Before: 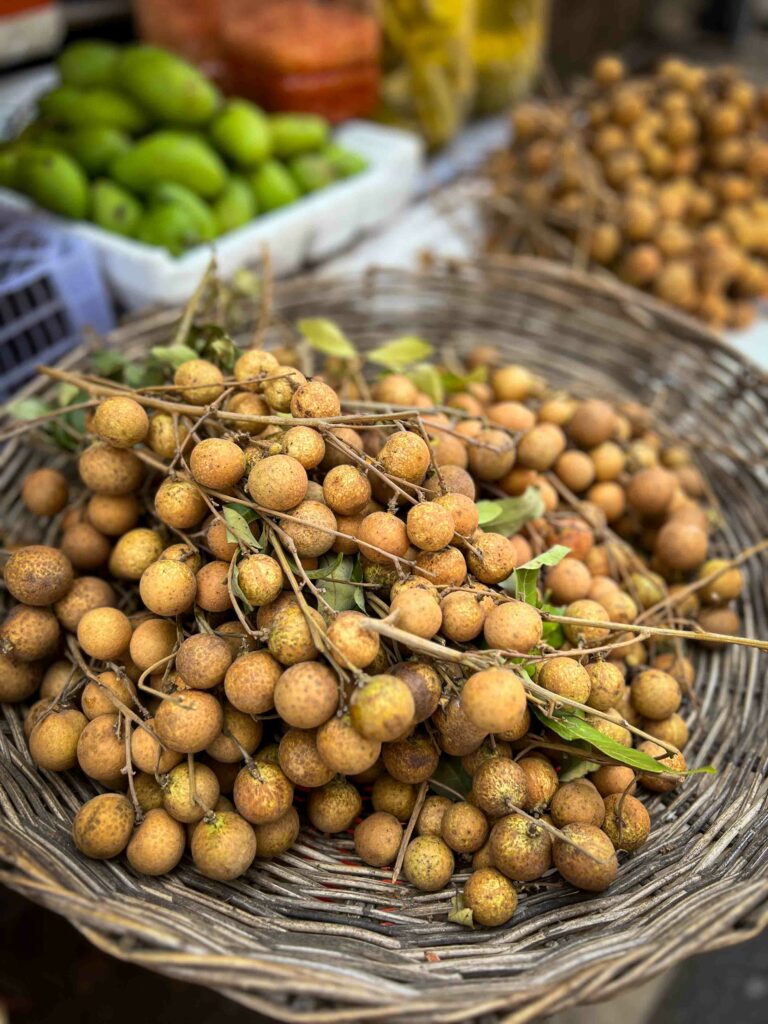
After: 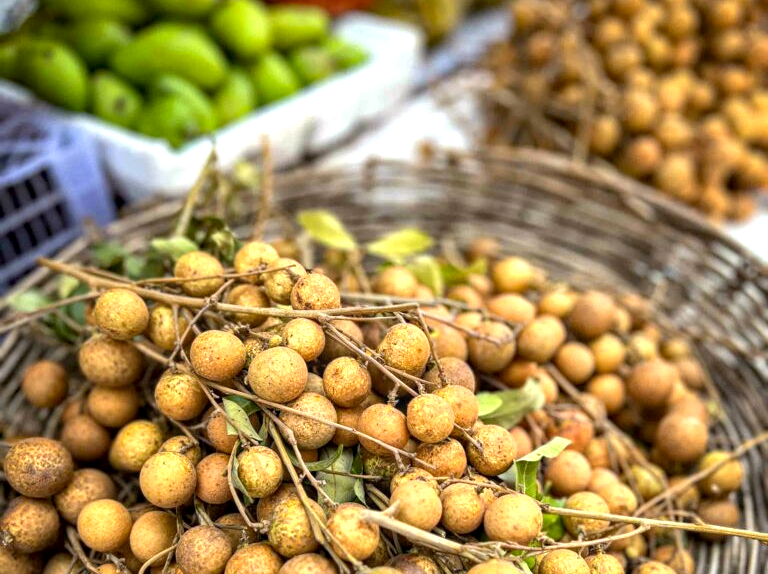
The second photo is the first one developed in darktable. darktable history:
local contrast: on, module defaults
exposure: black level correction 0.001, exposure 0.5 EV, compensate exposure bias true, compensate highlight preservation false
crop and rotate: top 10.605%, bottom 33.274%
haze removal: compatibility mode true, adaptive false
